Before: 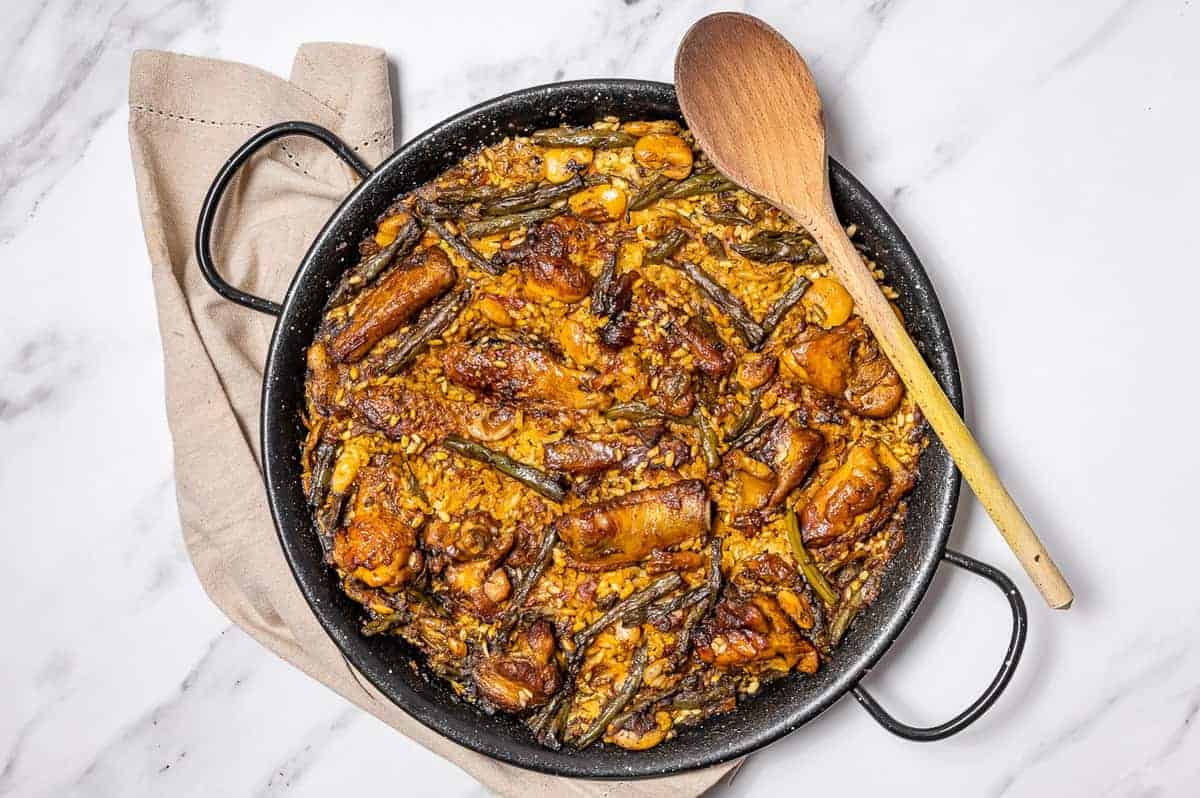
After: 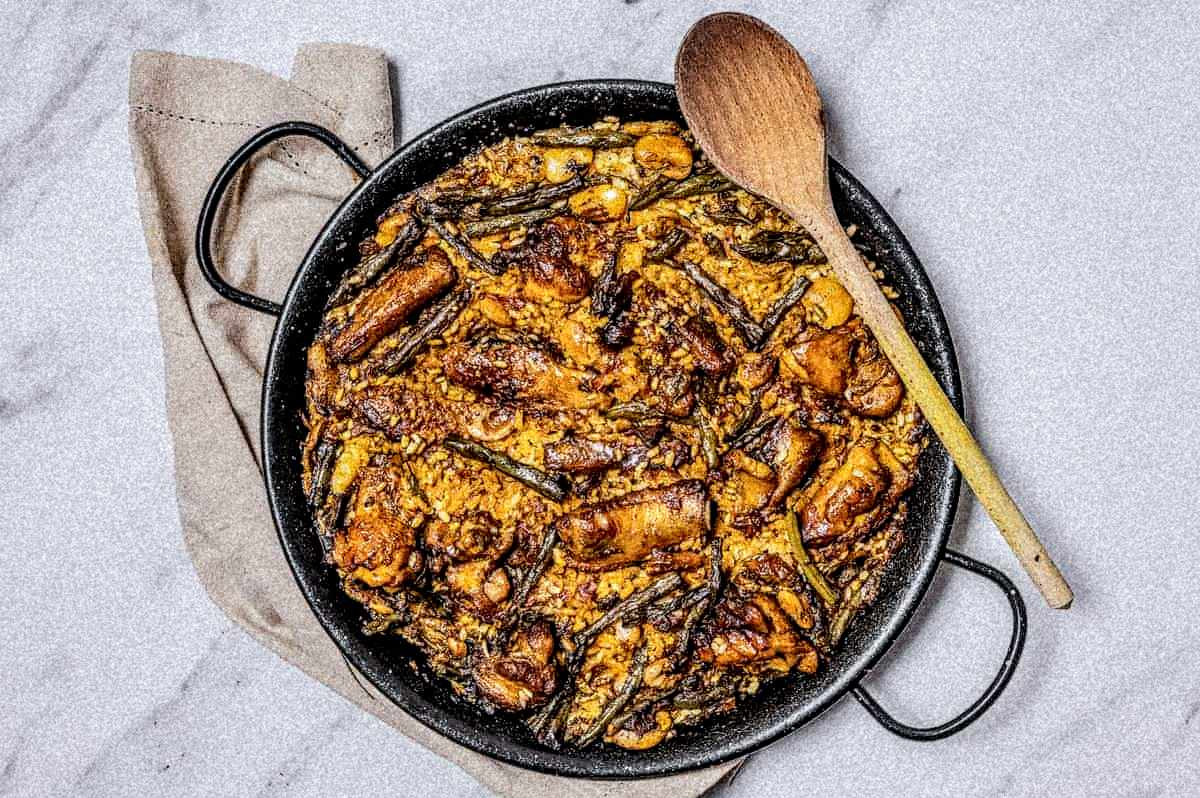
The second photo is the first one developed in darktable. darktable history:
local contrast: highlights 0%, shadows 0%, detail 182%
white balance: red 0.974, blue 1.044
filmic rgb: black relative exposure -7.5 EV, white relative exposure 5 EV, hardness 3.31, contrast 1.3, contrast in shadows safe
grain: coarseness 46.9 ISO, strength 50.21%, mid-tones bias 0%
